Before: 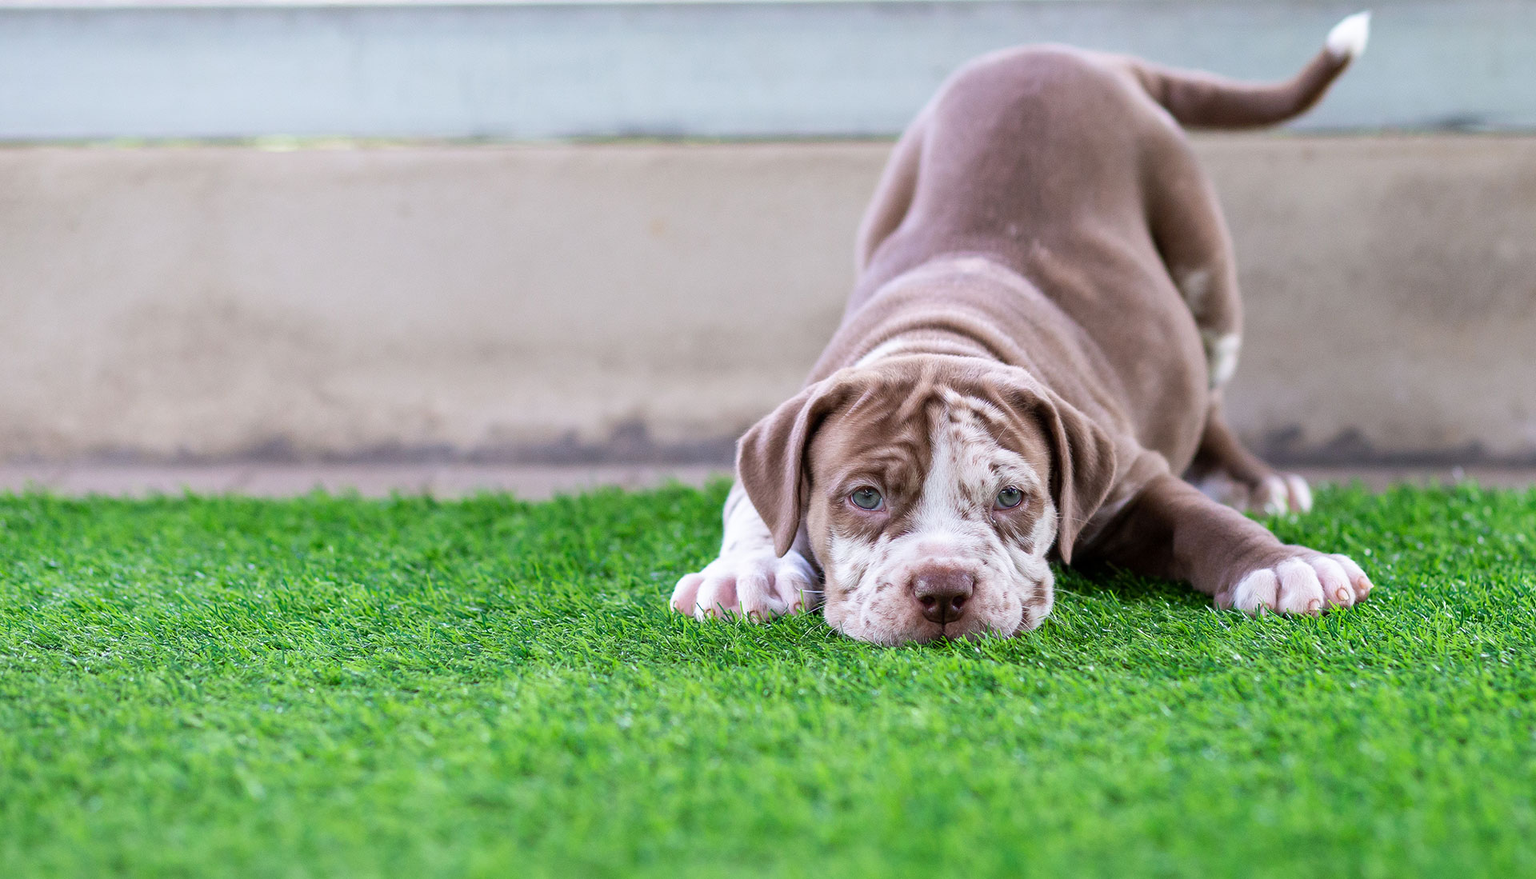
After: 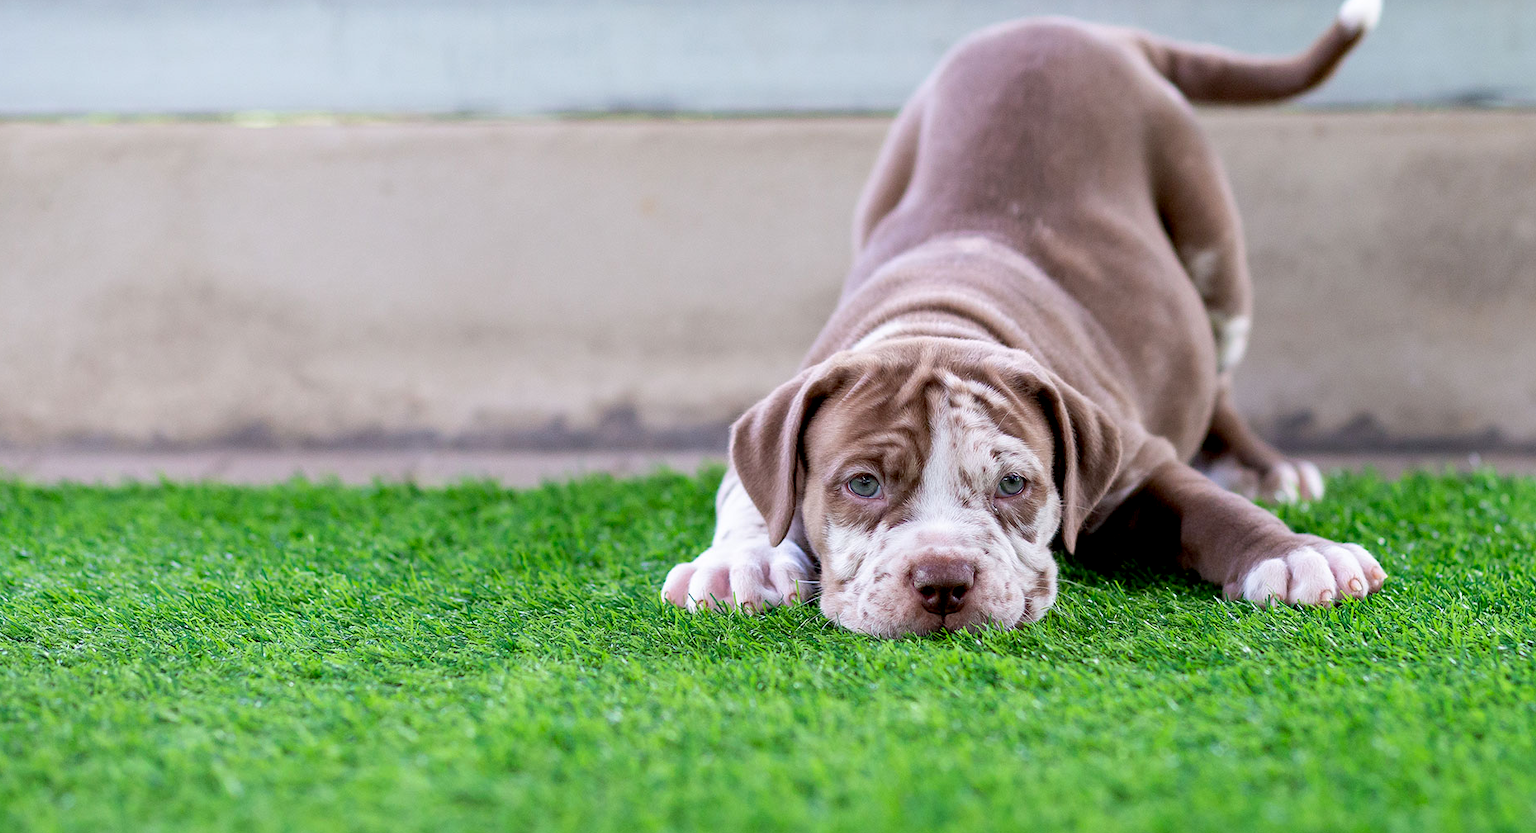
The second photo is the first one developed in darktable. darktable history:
exposure: black level correction 0.009, compensate highlight preservation false
crop: left 1.964%, top 3.251%, right 1.122%, bottom 4.933%
